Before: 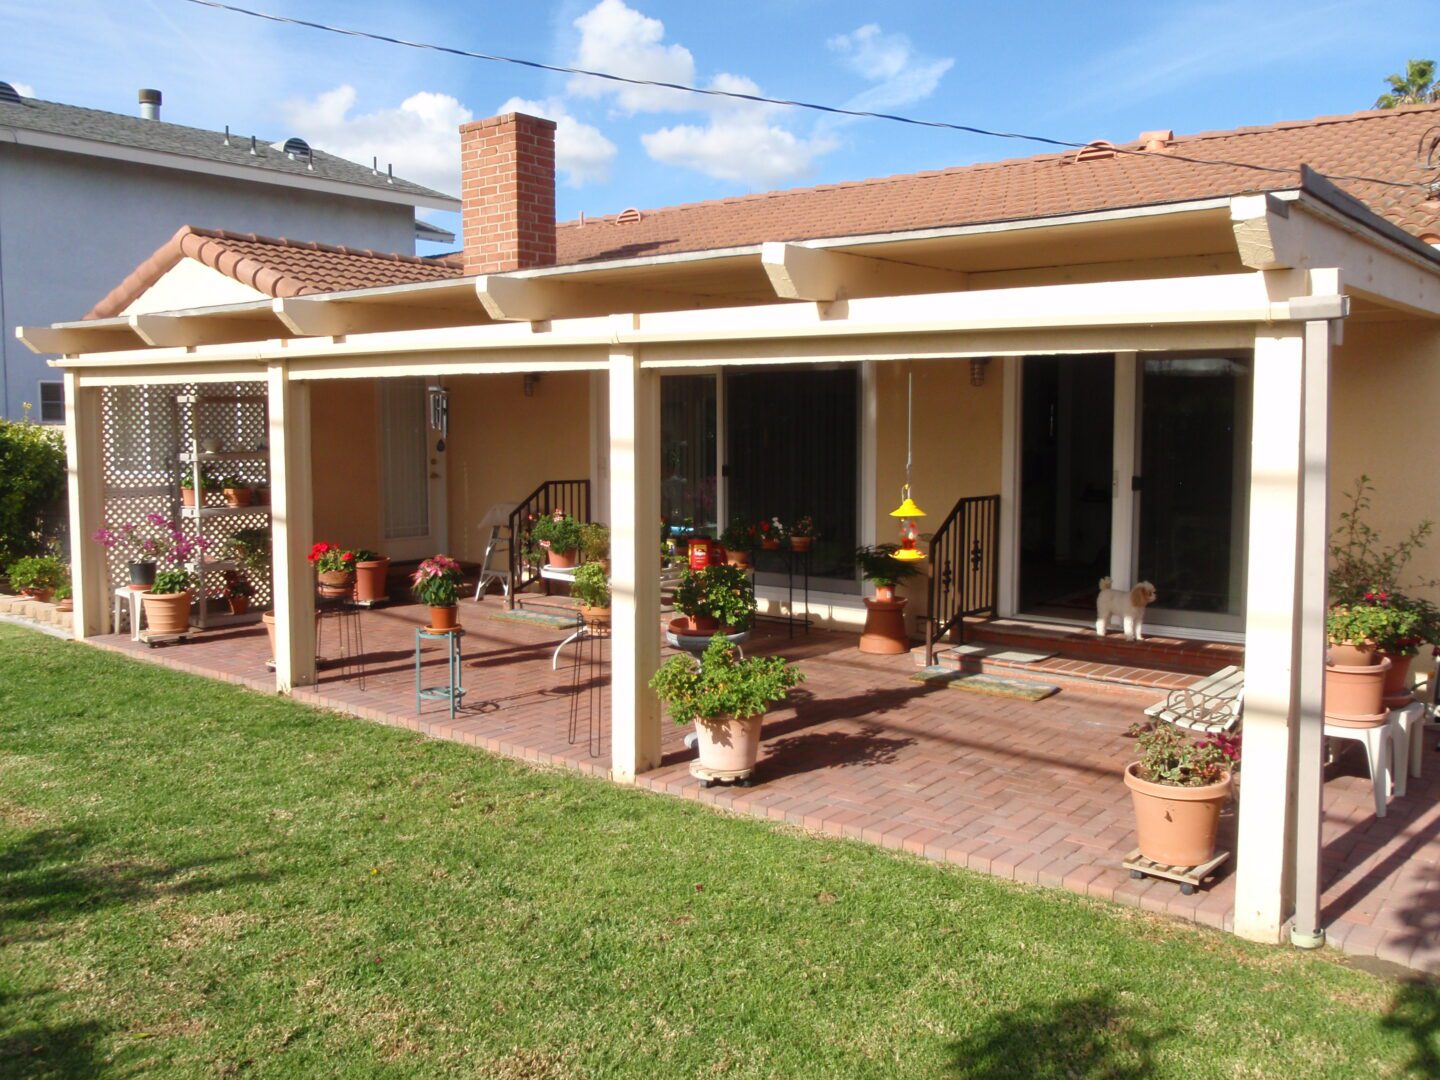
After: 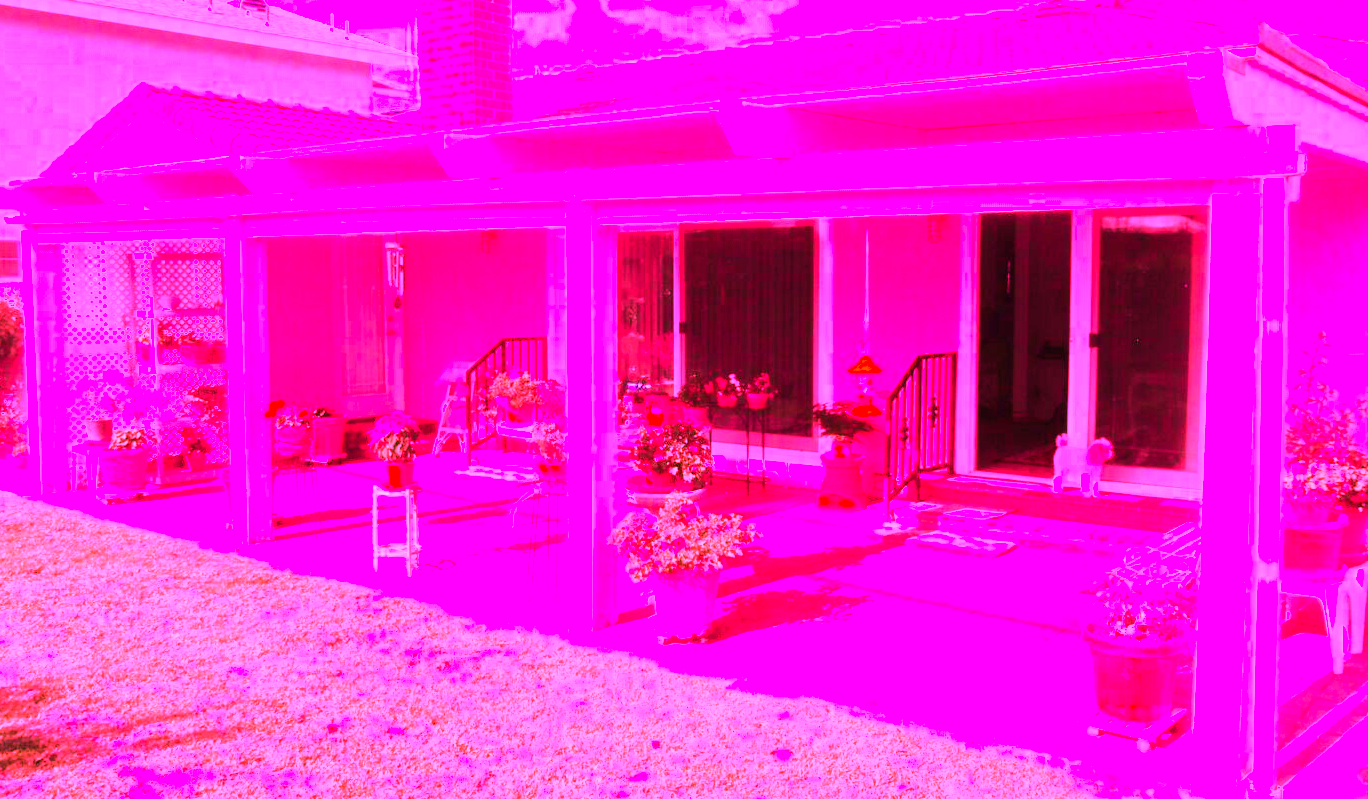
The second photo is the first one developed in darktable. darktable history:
crop and rotate: left 2.991%, top 13.302%, right 1.981%, bottom 12.636%
color zones: curves: ch0 [(0, 0.553) (0.123, 0.58) (0.23, 0.419) (0.468, 0.155) (0.605, 0.132) (0.723, 0.063) (0.833, 0.172) (0.921, 0.468)]; ch1 [(0.025, 0.645) (0.229, 0.584) (0.326, 0.551) (0.537, 0.446) (0.599, 0.911) (0.708, 1) (0.805, 0.944)]; ch2 [(0.086, 0.468) (0.254, 0.464) (0.638, 0.564) (0.702, 0.592) (0.768, 0.564)]
white balance: red 4.26, blue 1.802
